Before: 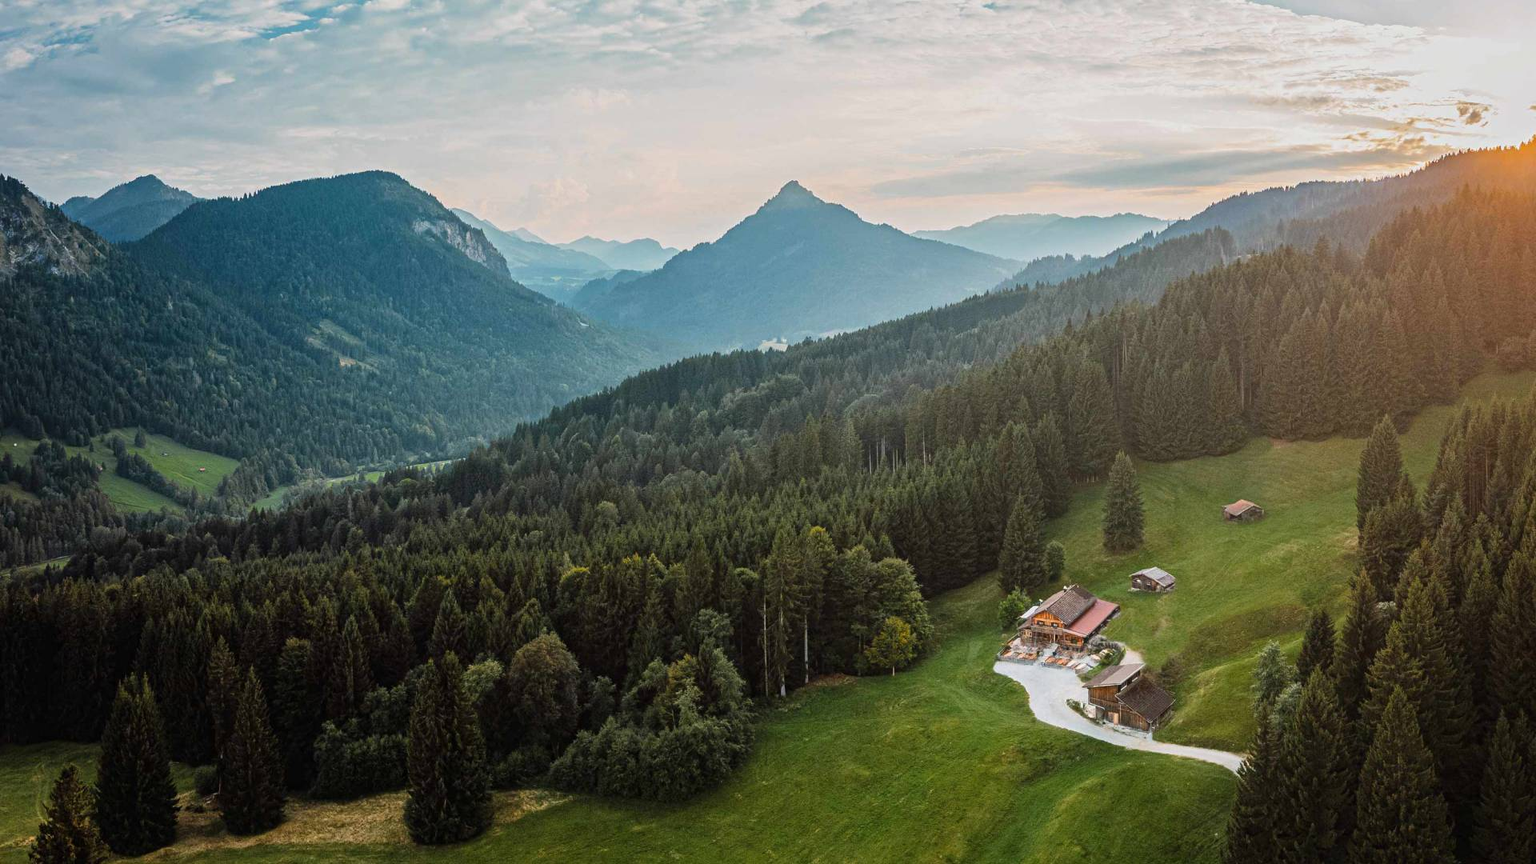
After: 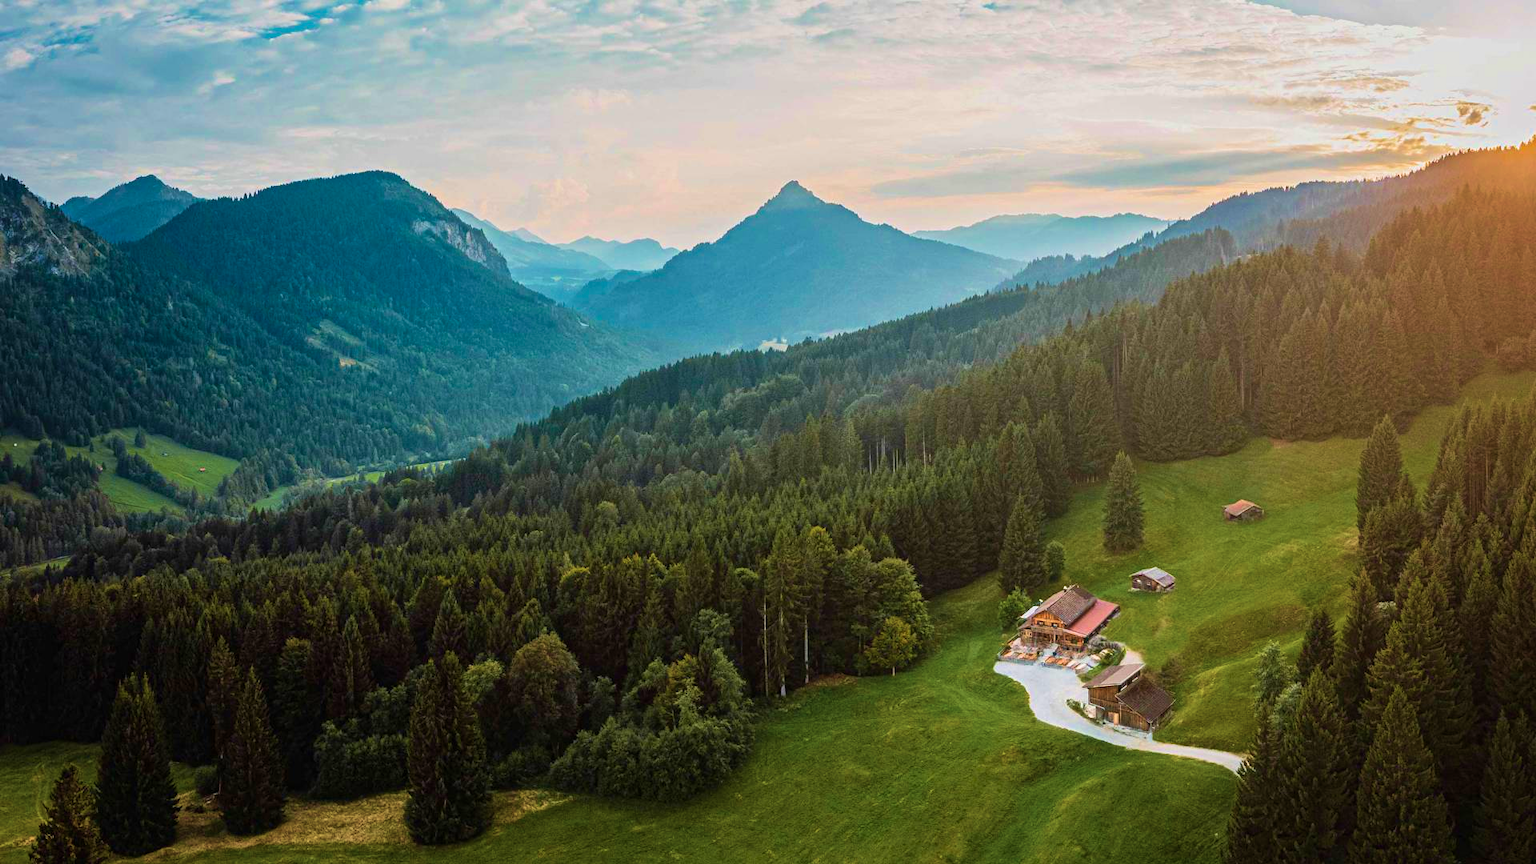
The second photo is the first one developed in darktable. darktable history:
velvia: strength 67.07%, mid-tones bias 0.972
tone equalizer: on, module defaults
color zones: curves: ch0 [(0, 0.5) (0.143, 0.5) (0.286, 0.5) (0.429, 0.5) (0.571, 0.5) (0.714, 0.476) (0.857, 0.5) (1, 0.5)]; ch2 [(0, 0.5) (0.143, 0.5) (0.286, 0.5) (0.429, 0.5) (0.571, 0.5) (0.714, 0.487) (0.857, 0.5) (1, 0.5)]
